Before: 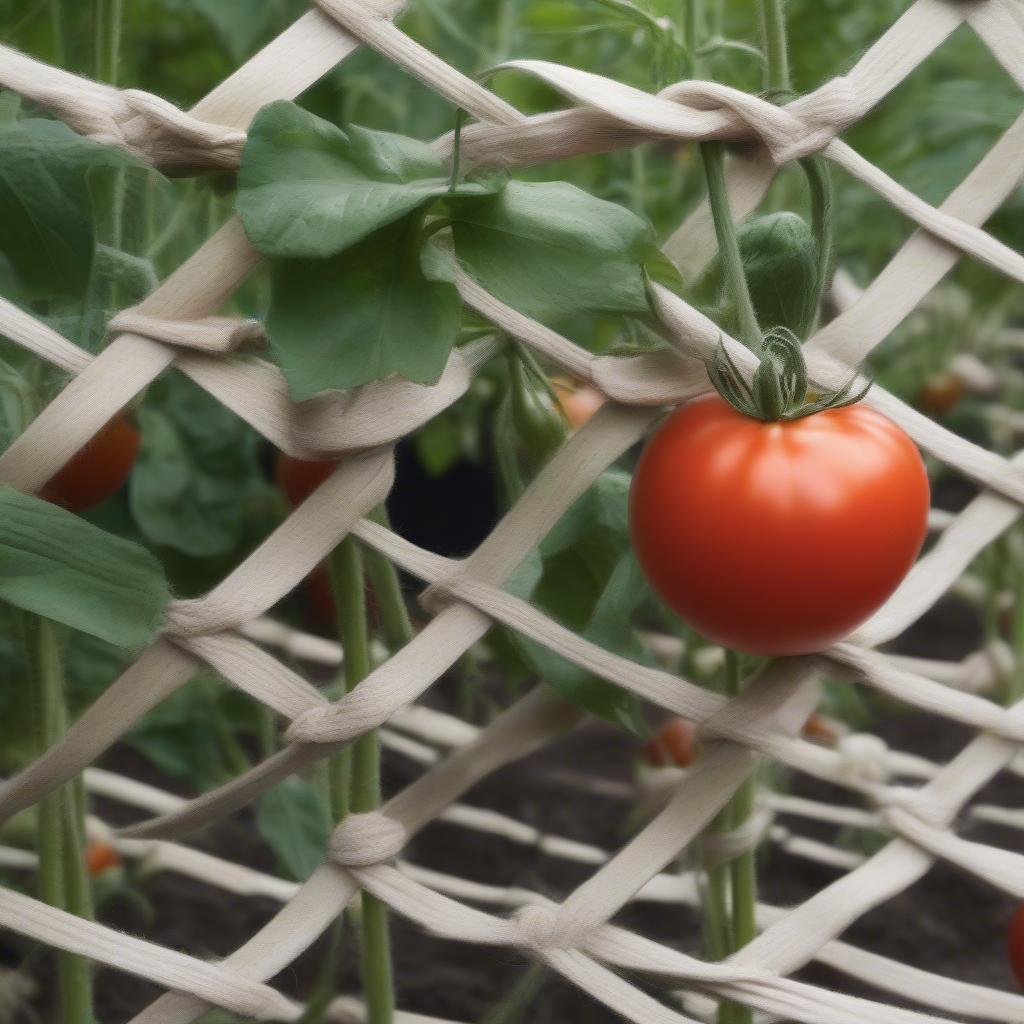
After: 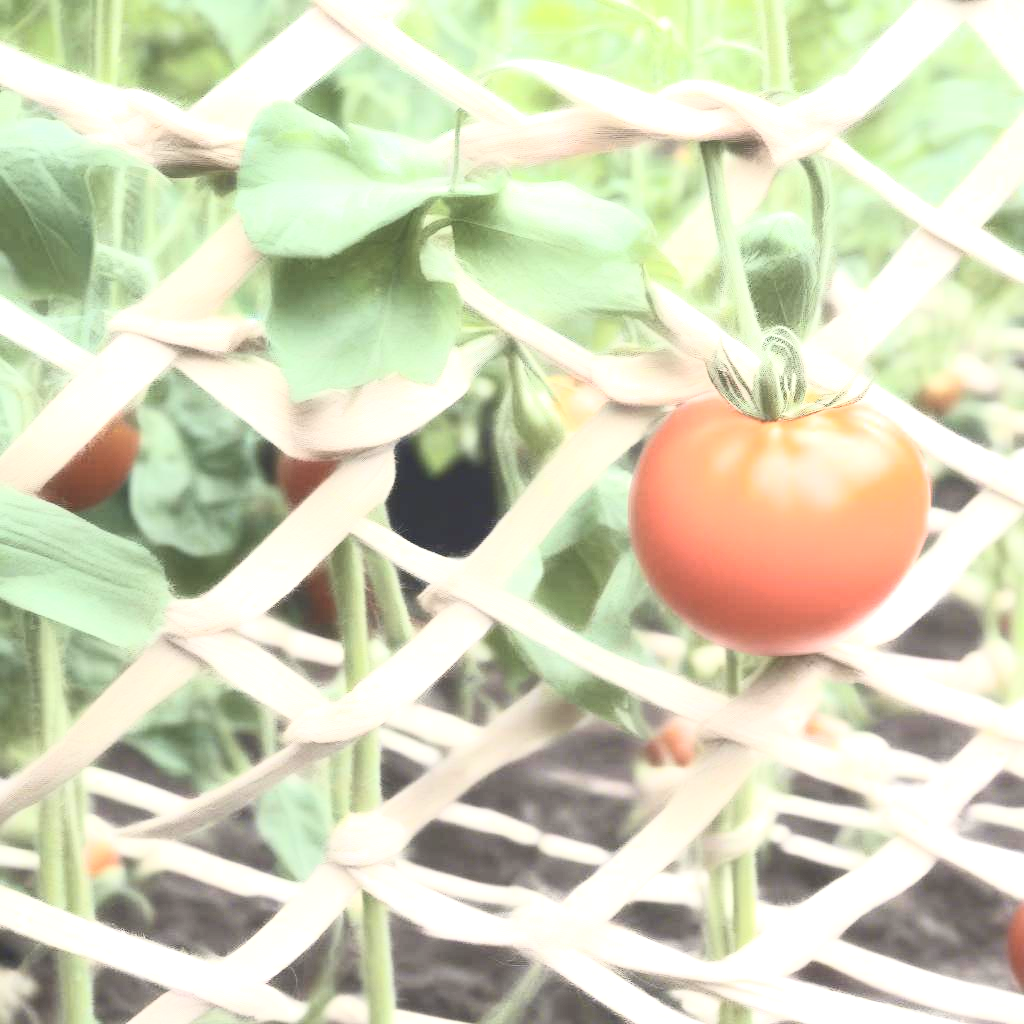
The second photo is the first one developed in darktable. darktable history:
exposure: black level correction 0, exposure 1.926 EV, compensate highlight preservation false
contrast brightness saturation: contrast 0.44, brightness 0.561, saturation -0.198
